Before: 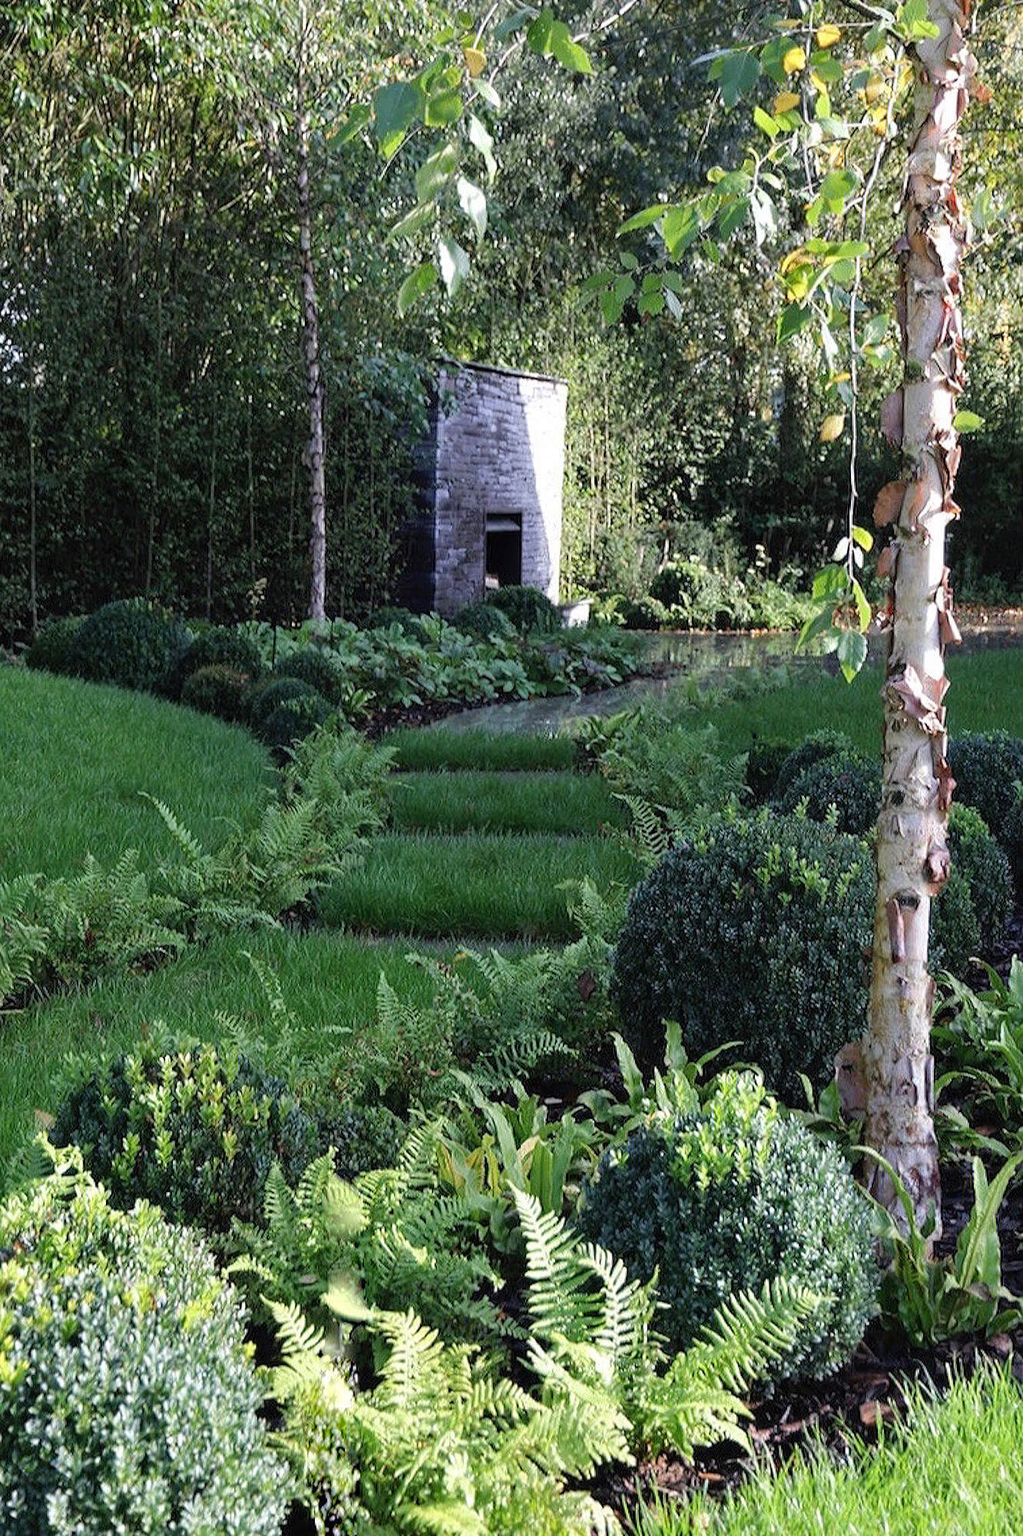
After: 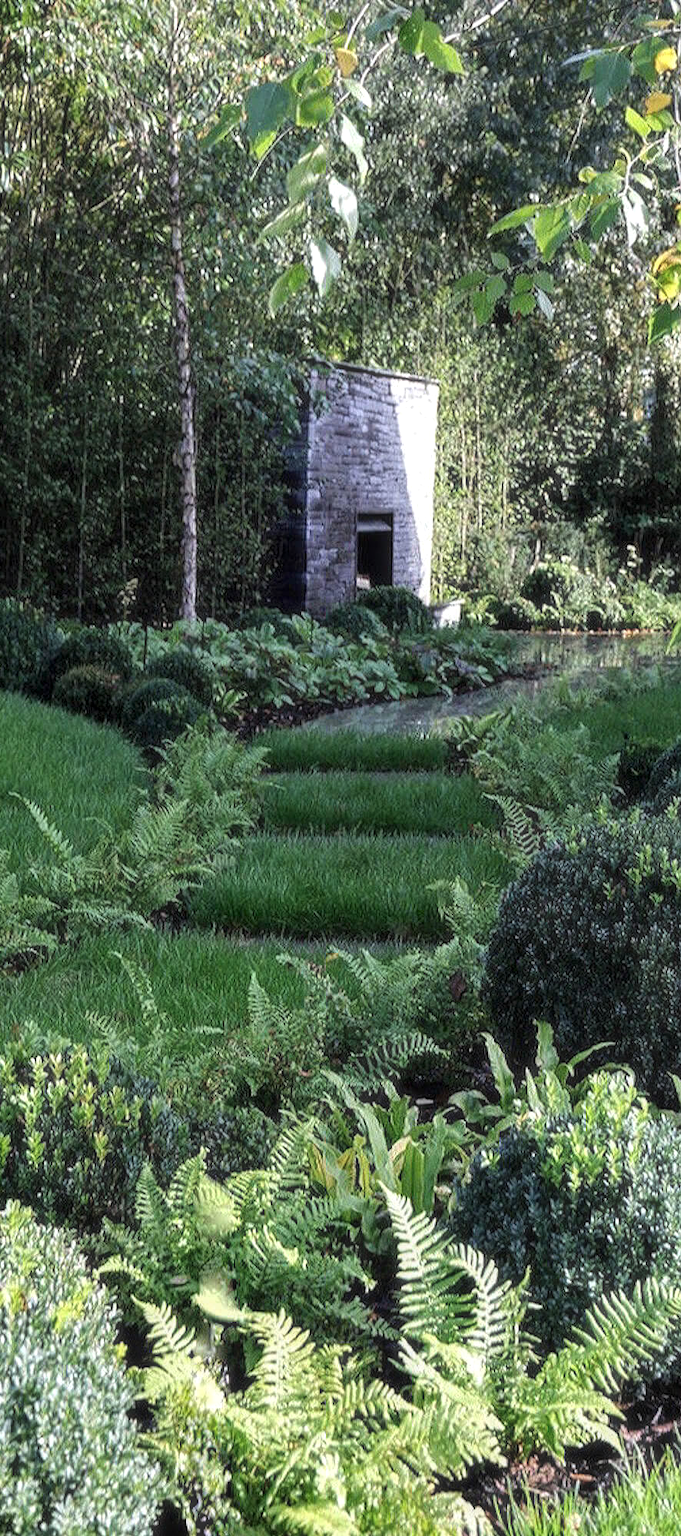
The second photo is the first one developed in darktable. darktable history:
local contrast: on, module defaults
exposure: compensate highlight preservation false
crop and rotate: left 12.648%, right 20.685%
haze removal: strength -0.09, adaptive false
